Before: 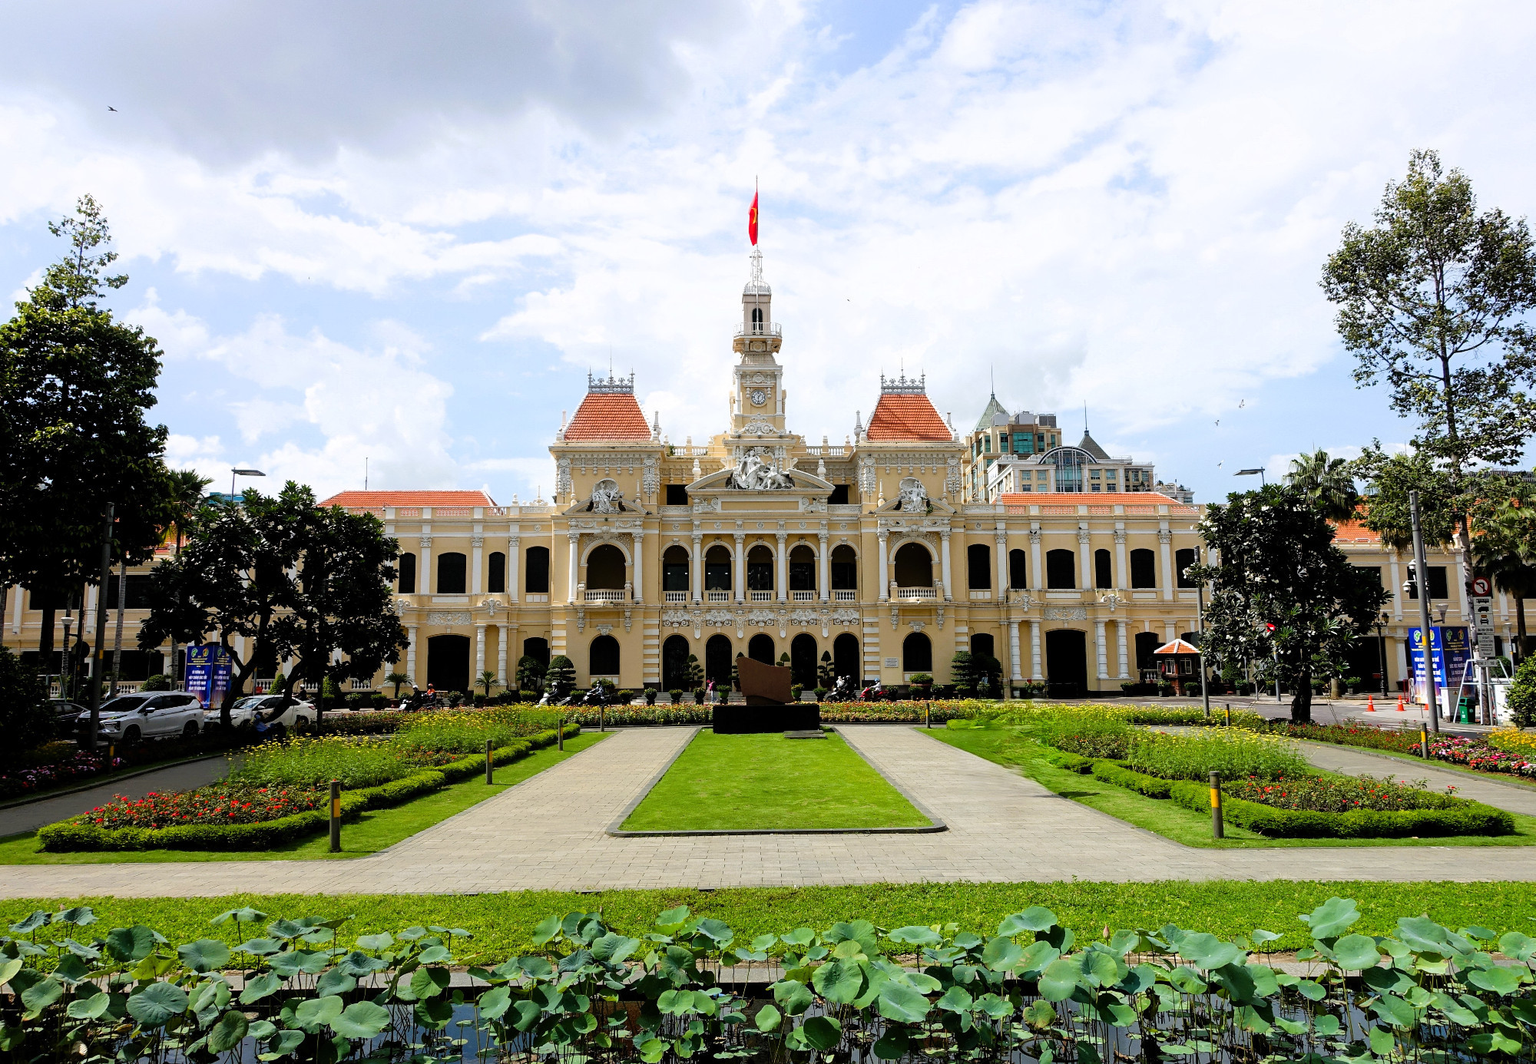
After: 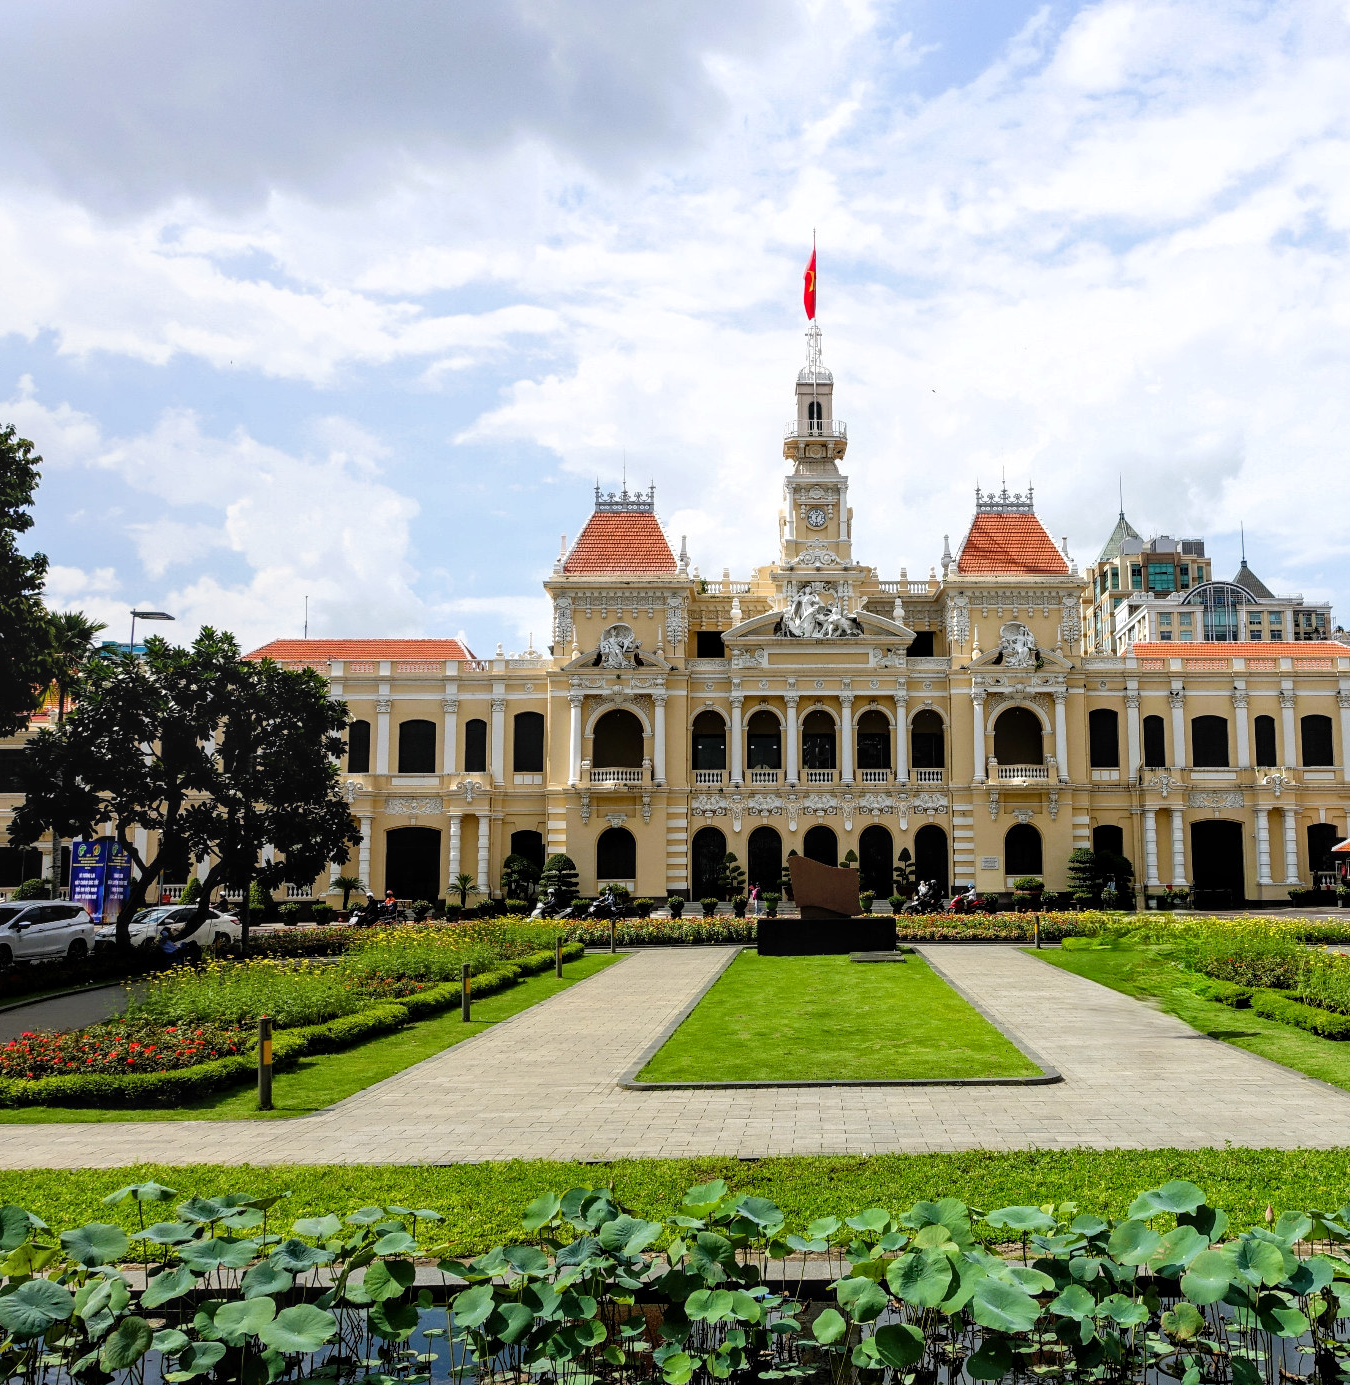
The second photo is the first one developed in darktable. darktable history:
crop and rotate: left 8.578%, right 23.906%
local contrast: on, module defaults
